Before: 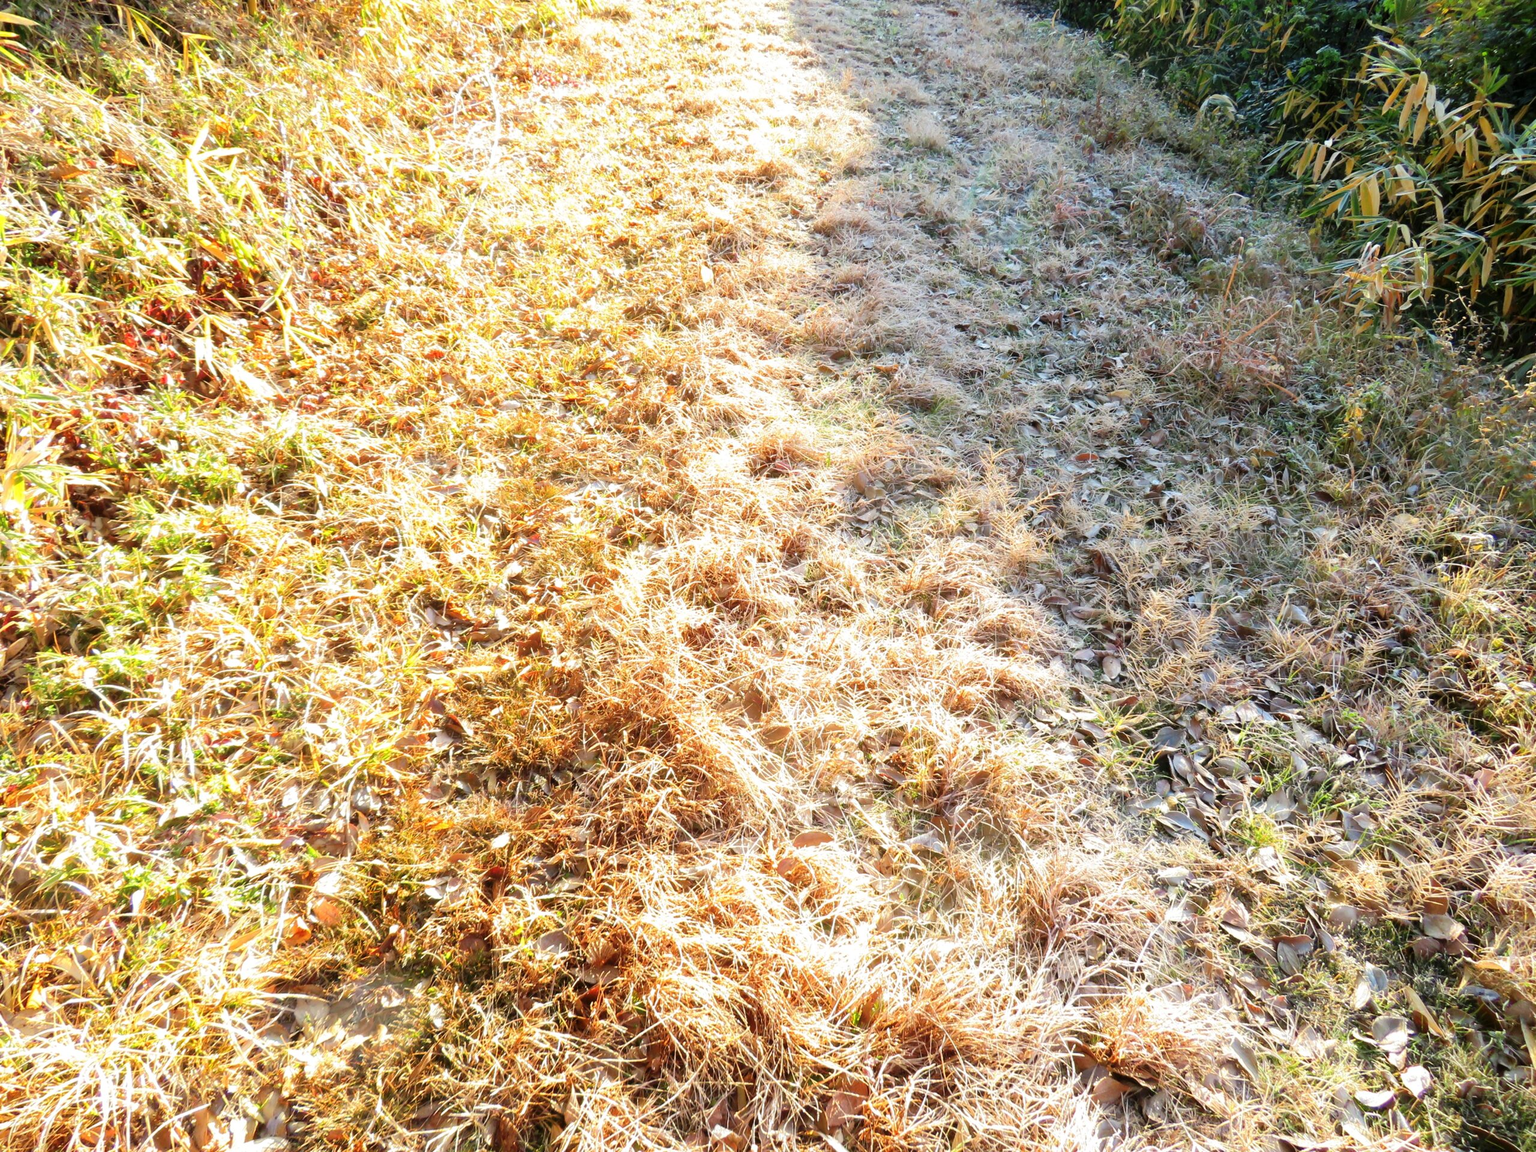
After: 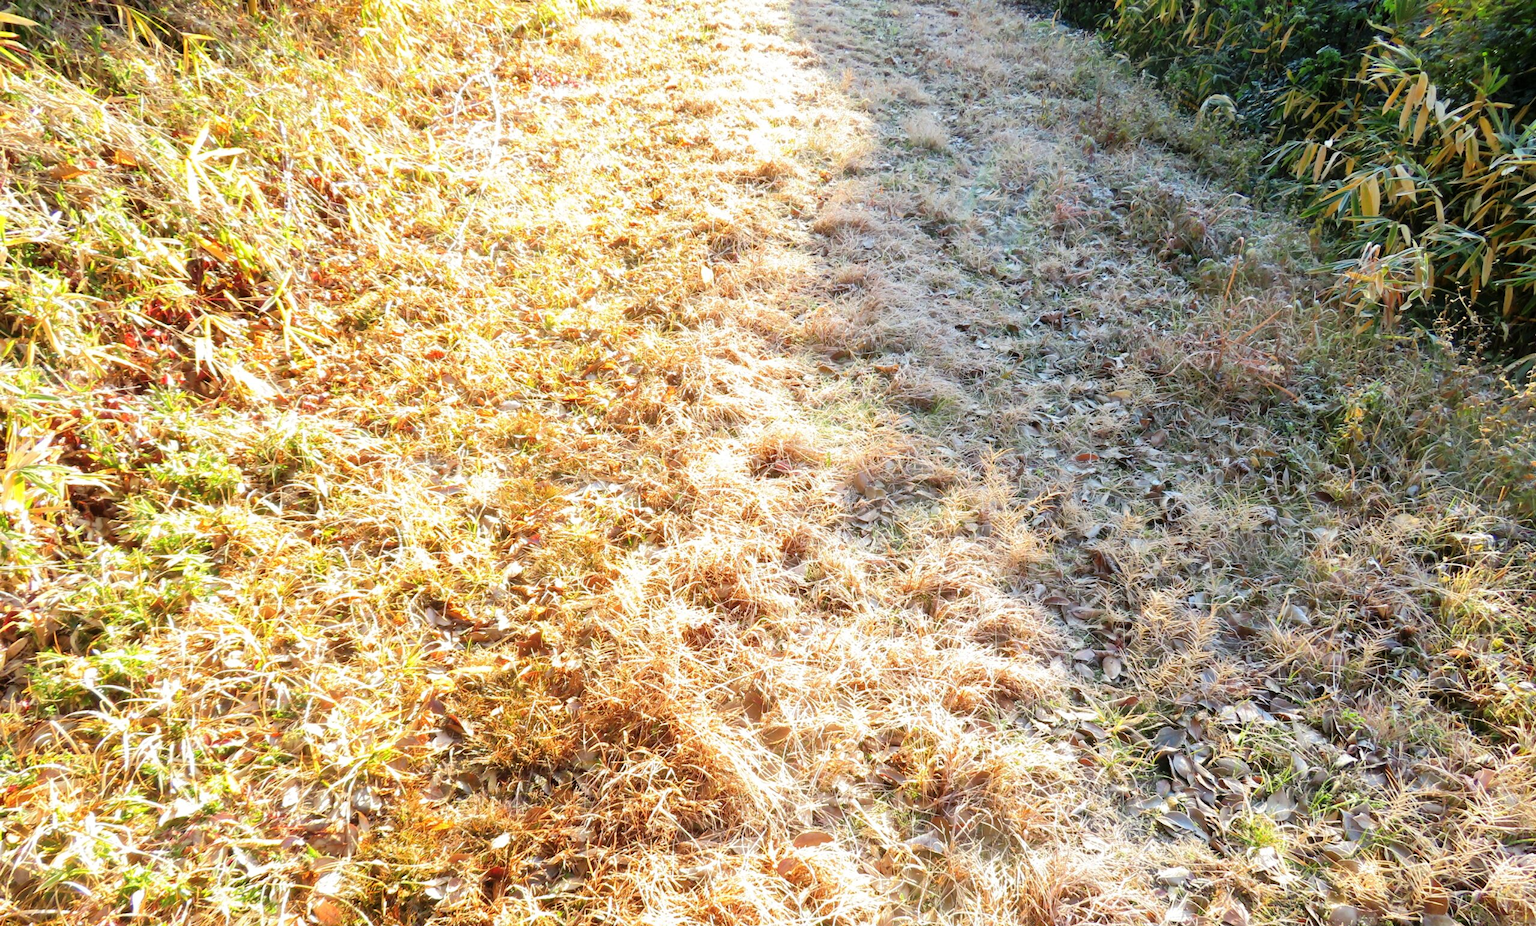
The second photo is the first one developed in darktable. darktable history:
crop: bottom 19.539%
